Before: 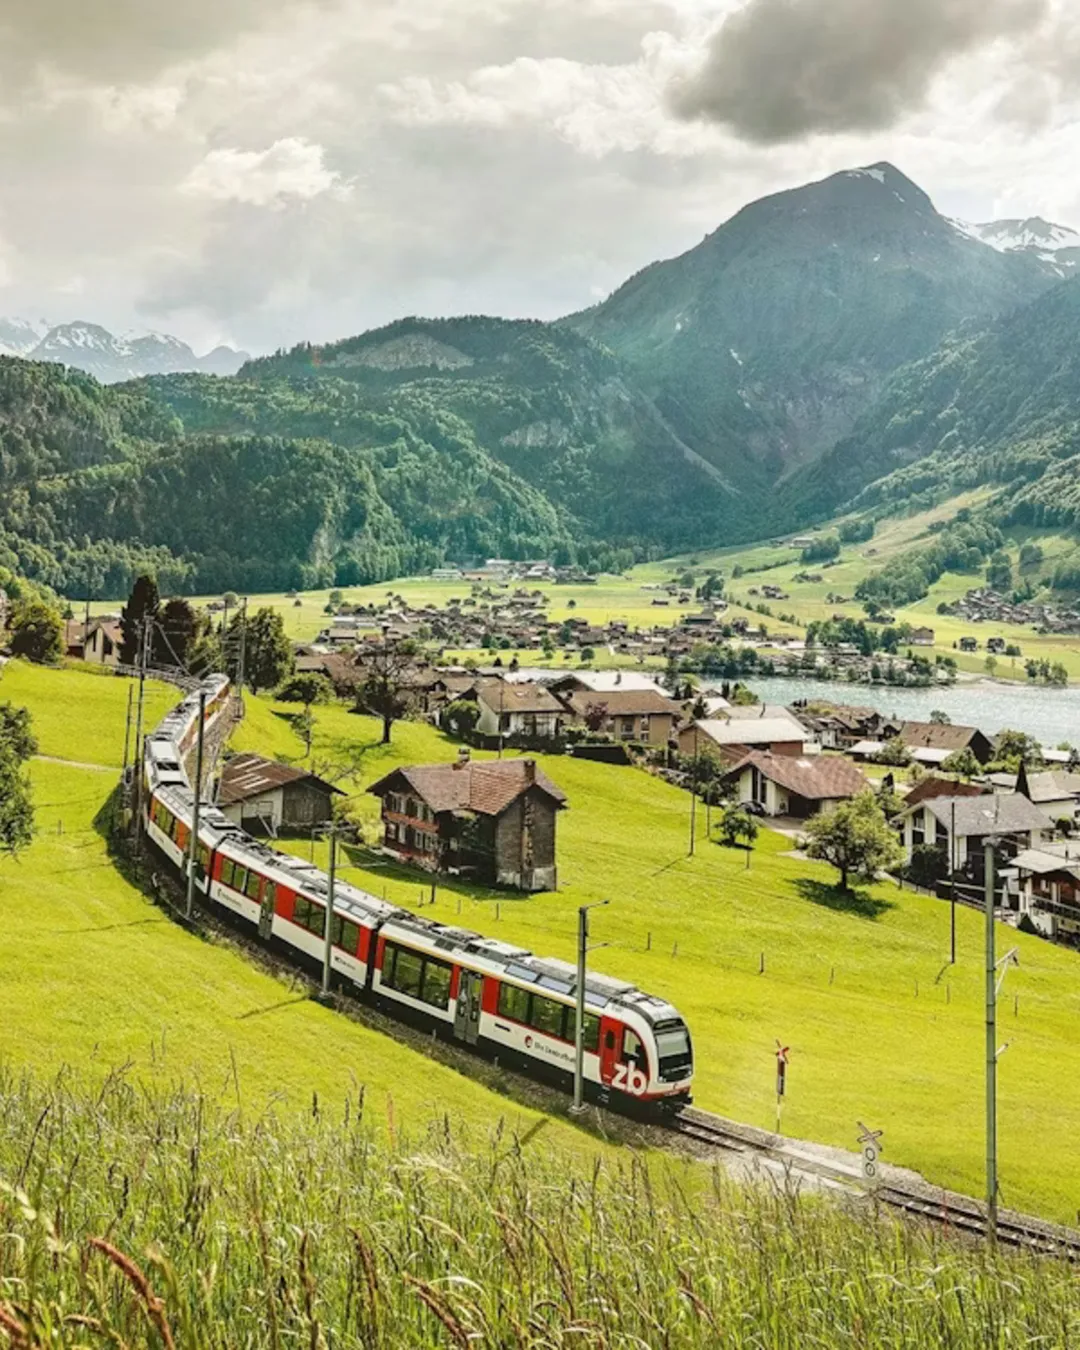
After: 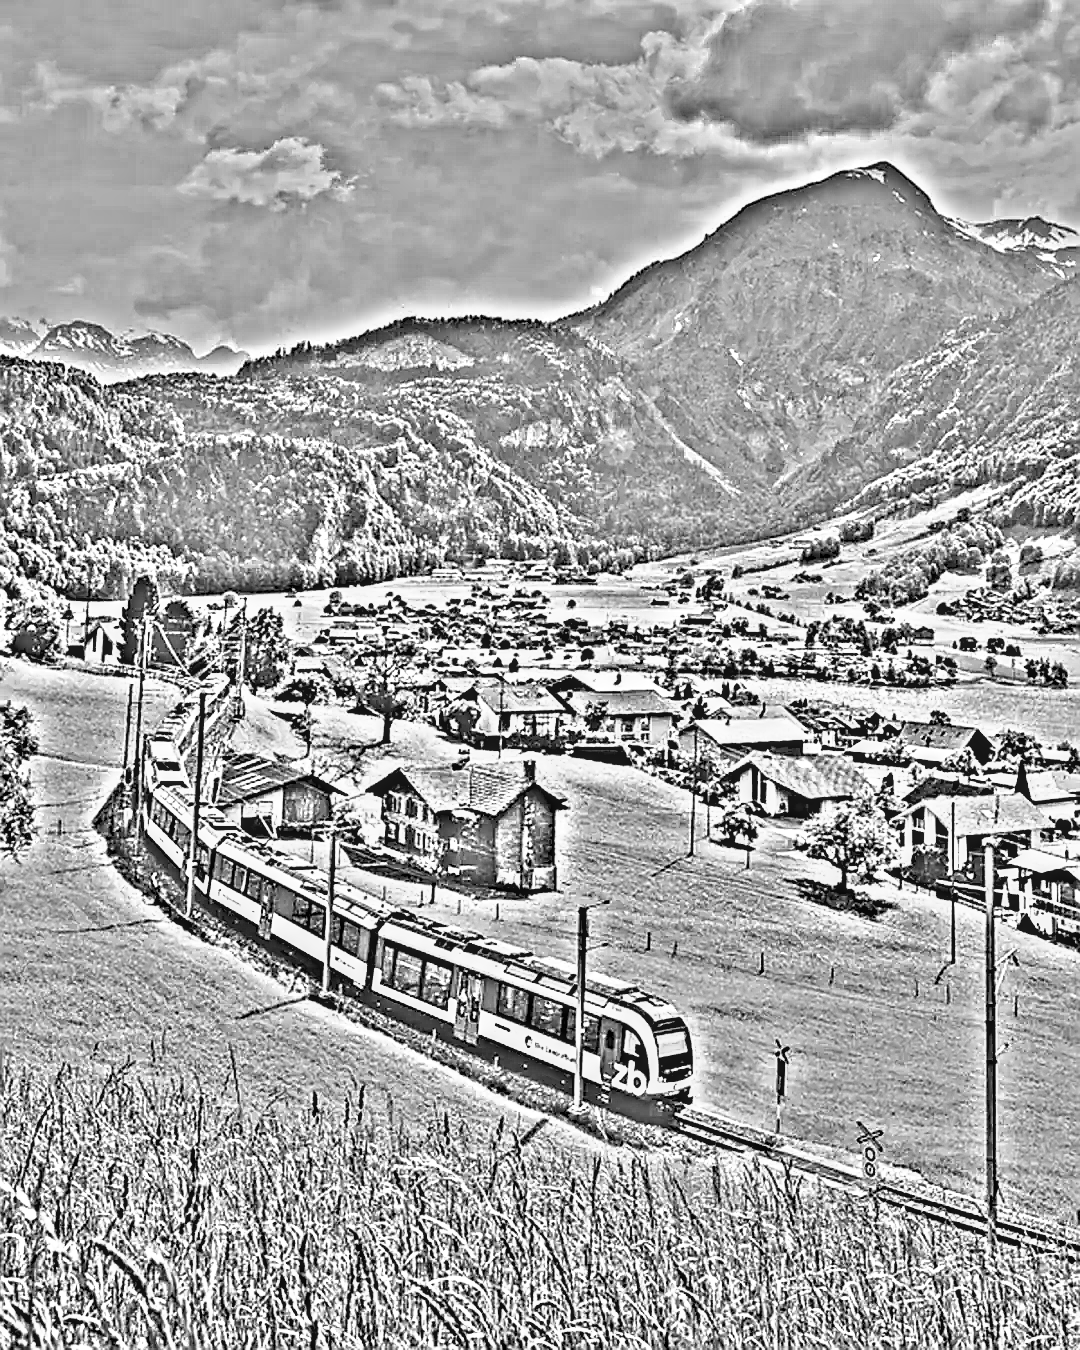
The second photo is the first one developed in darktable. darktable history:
highpass: on, module defaults
base curve: curves: ch0 [(0, 0) (0.495, 0.917) (1, 1)], preserve colors none
sharpen: radius 1.4, amount 1.25, threshold 0.7
local contrast: detail 130%
